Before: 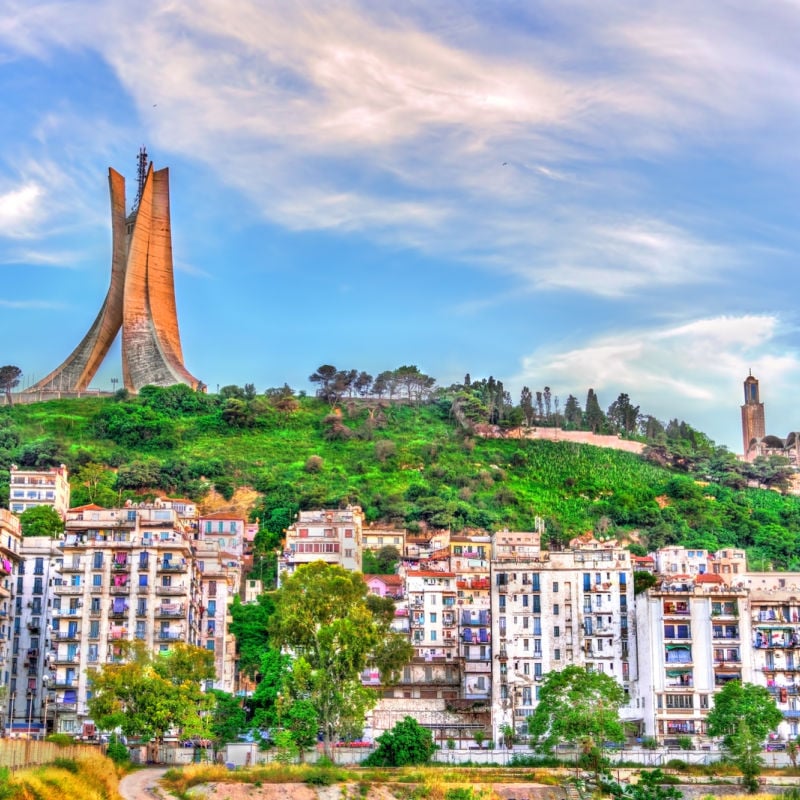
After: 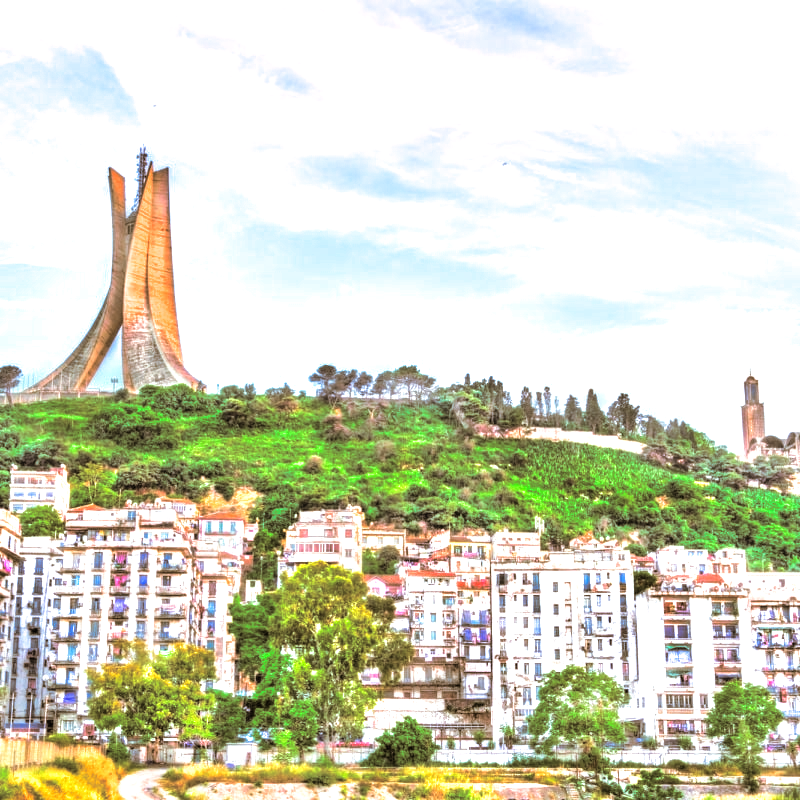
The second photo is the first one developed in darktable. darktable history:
split-toning: shadows › hue 37.98°, highlights › hue 185.58°, balance -55.261
exposure: black level correction 0, exposure 0.9 EV, compensate highlight preservation false
